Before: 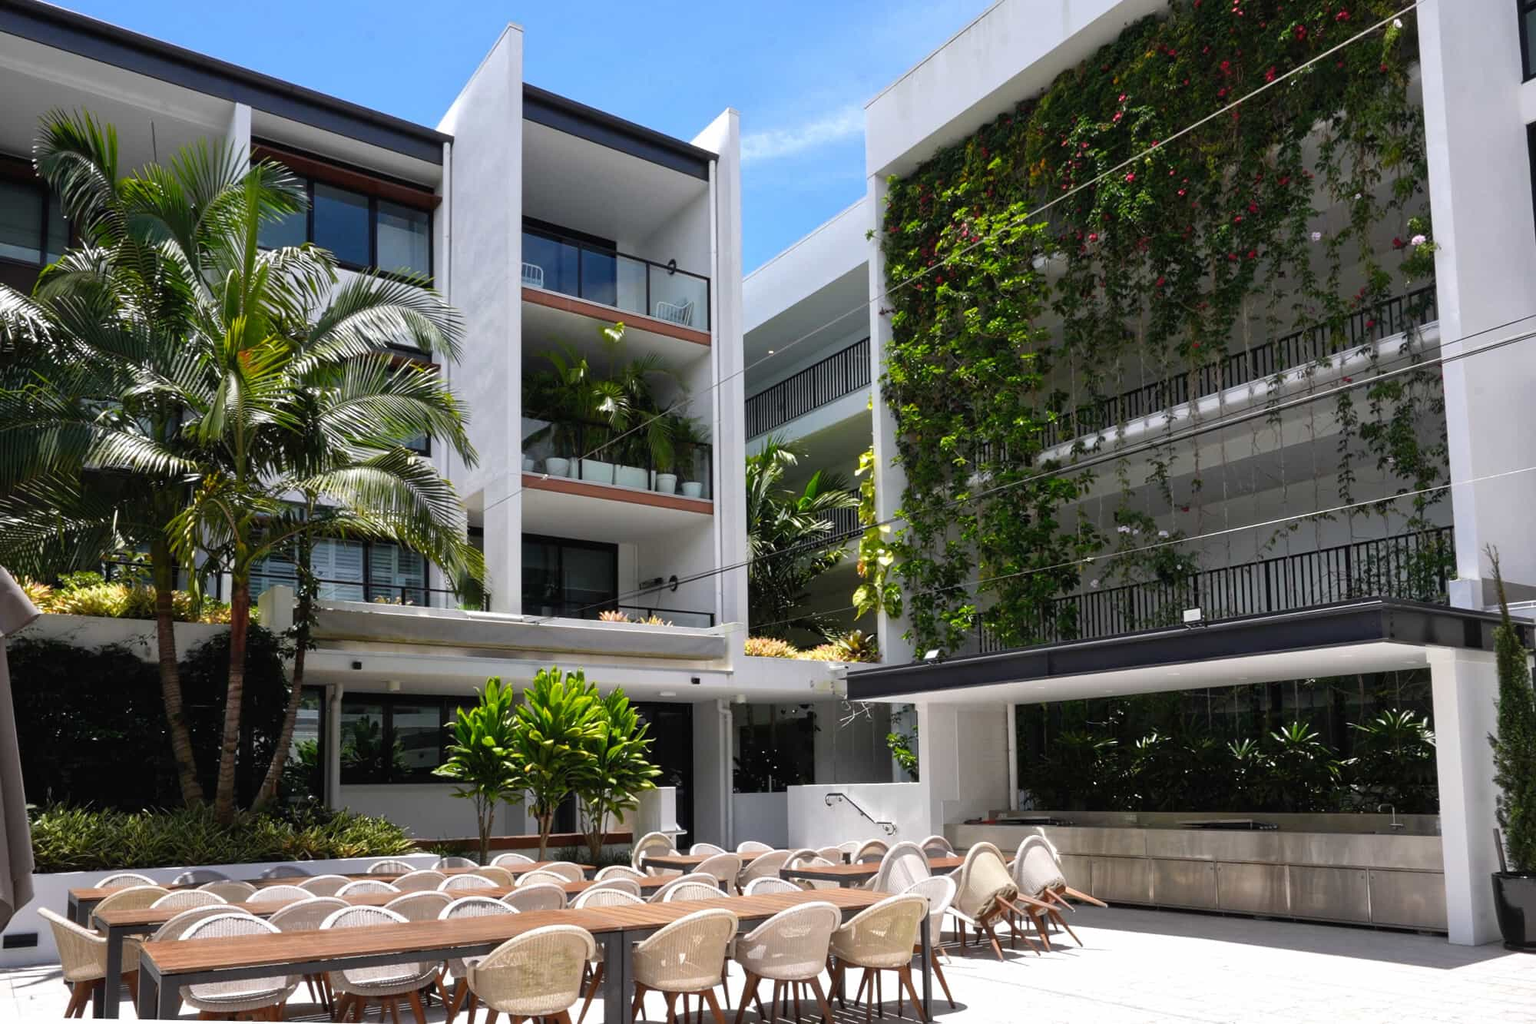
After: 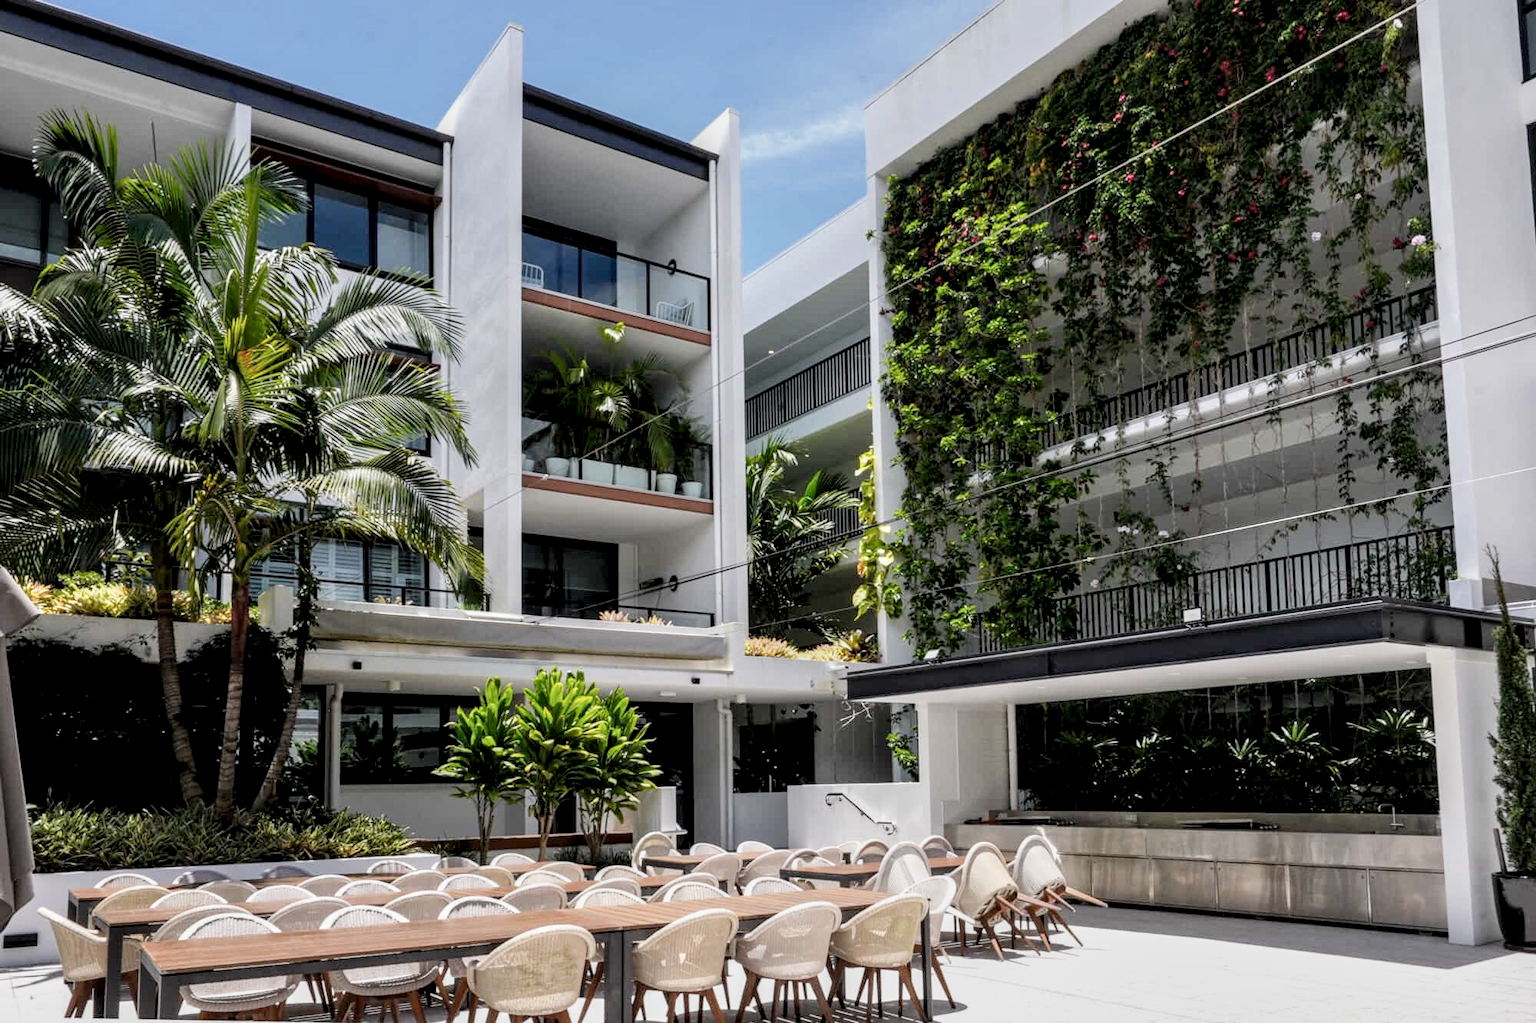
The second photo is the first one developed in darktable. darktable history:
filmic rgb: black relative exposure -7.32 EV, white relative exposure 5.09 EV, hardness 3.2
local contrast: highlights 65%, shadows 54%, detail 169%, midtone range 0.514
